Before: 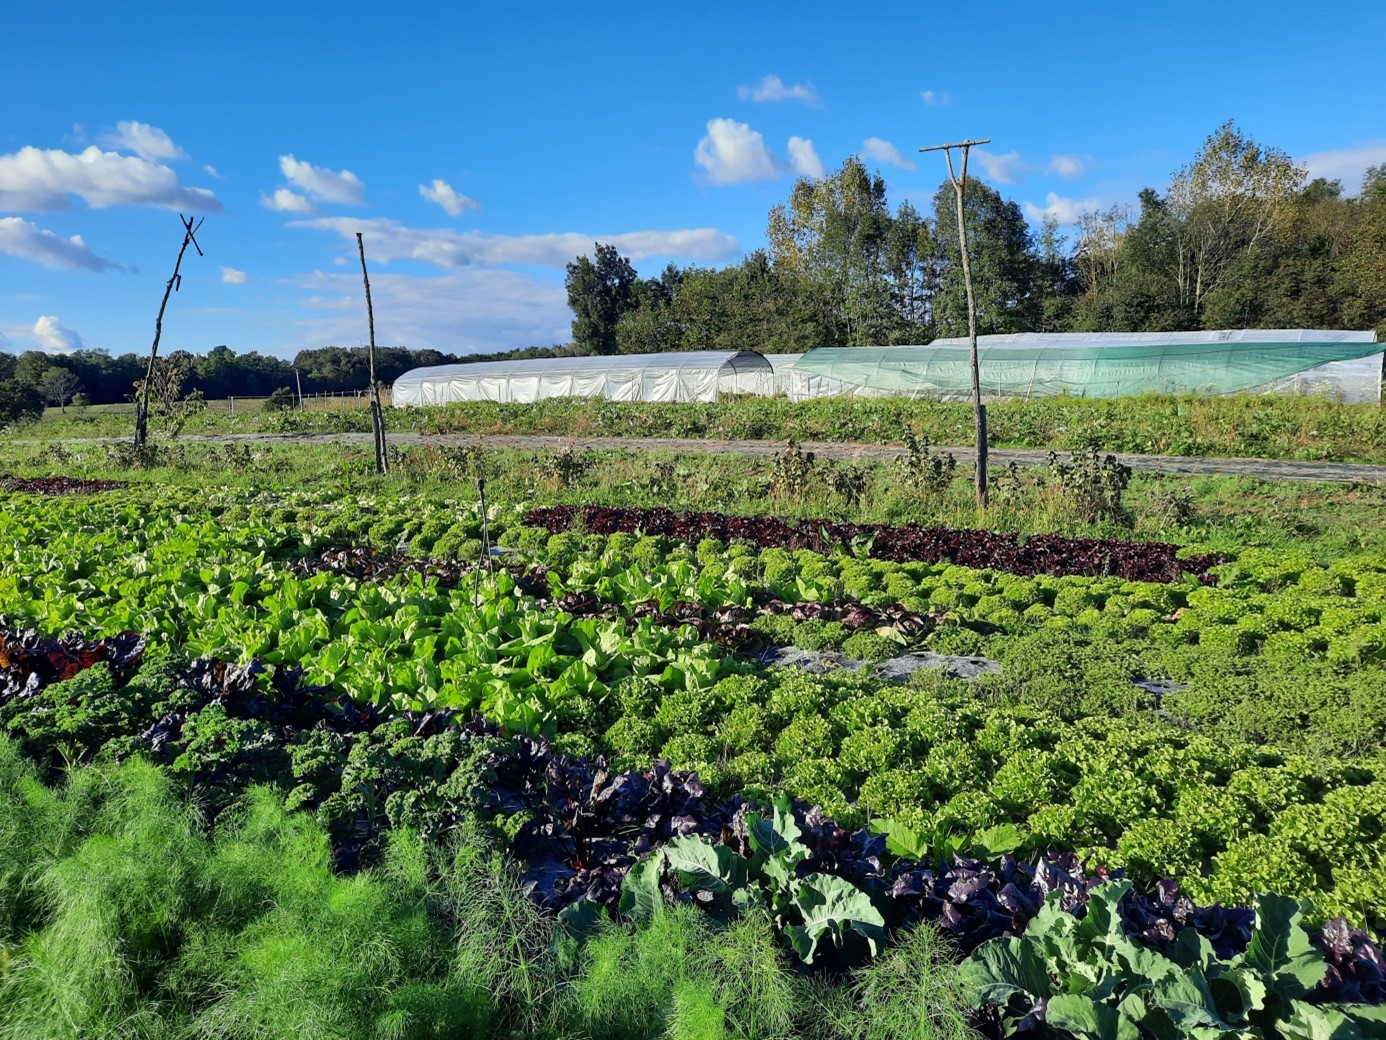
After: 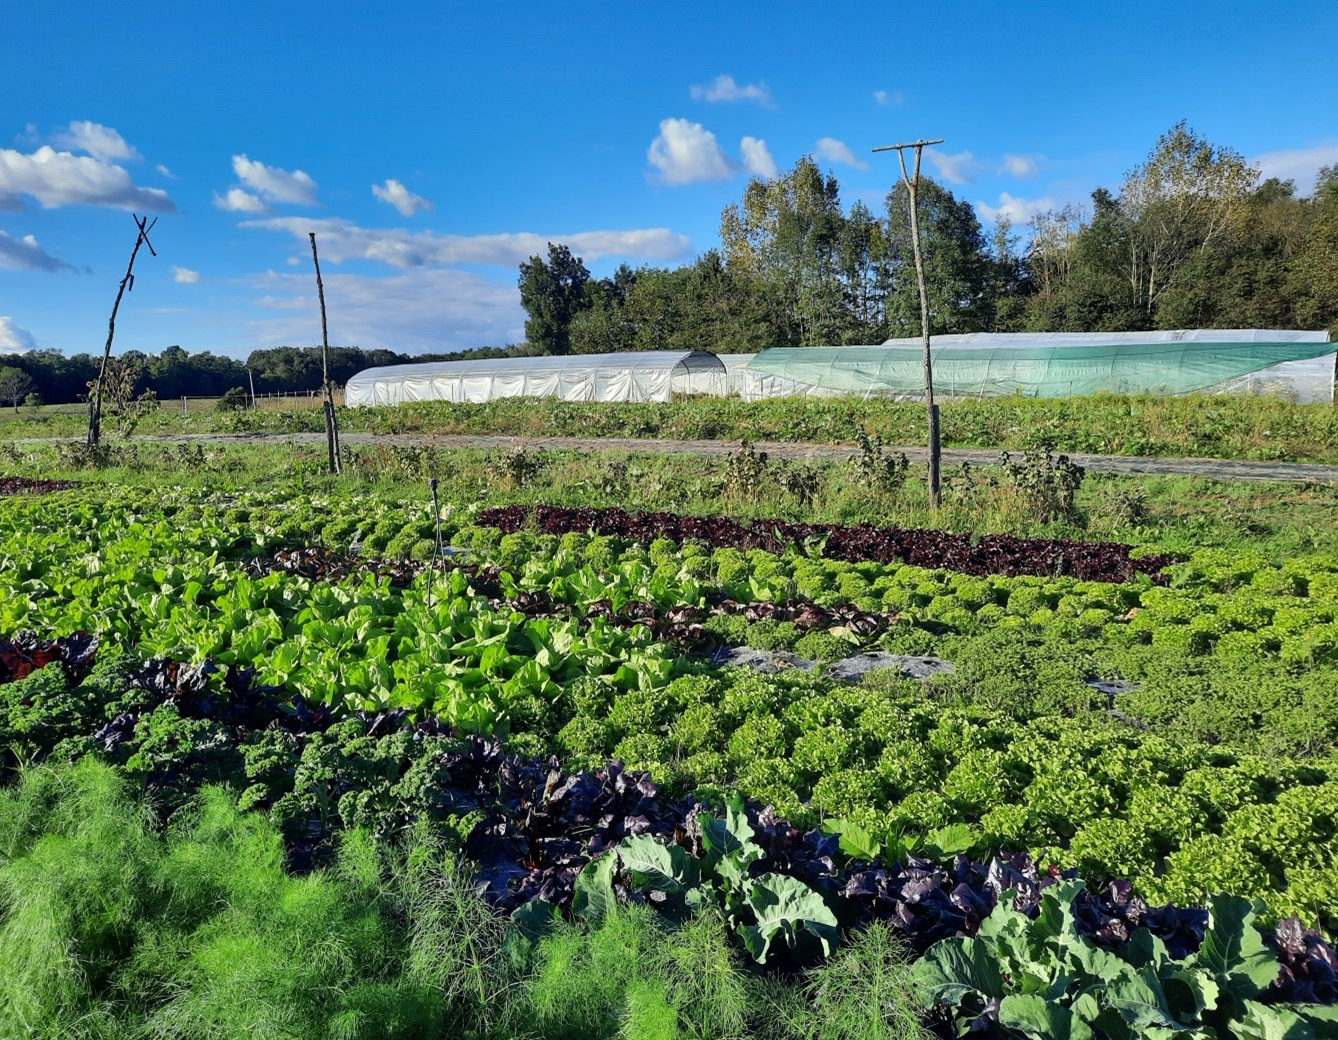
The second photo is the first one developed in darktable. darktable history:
crop and rotate: left 3.421%
shadows and highlights: shadows 20.93, highlights -81.39, soften with gaussian
